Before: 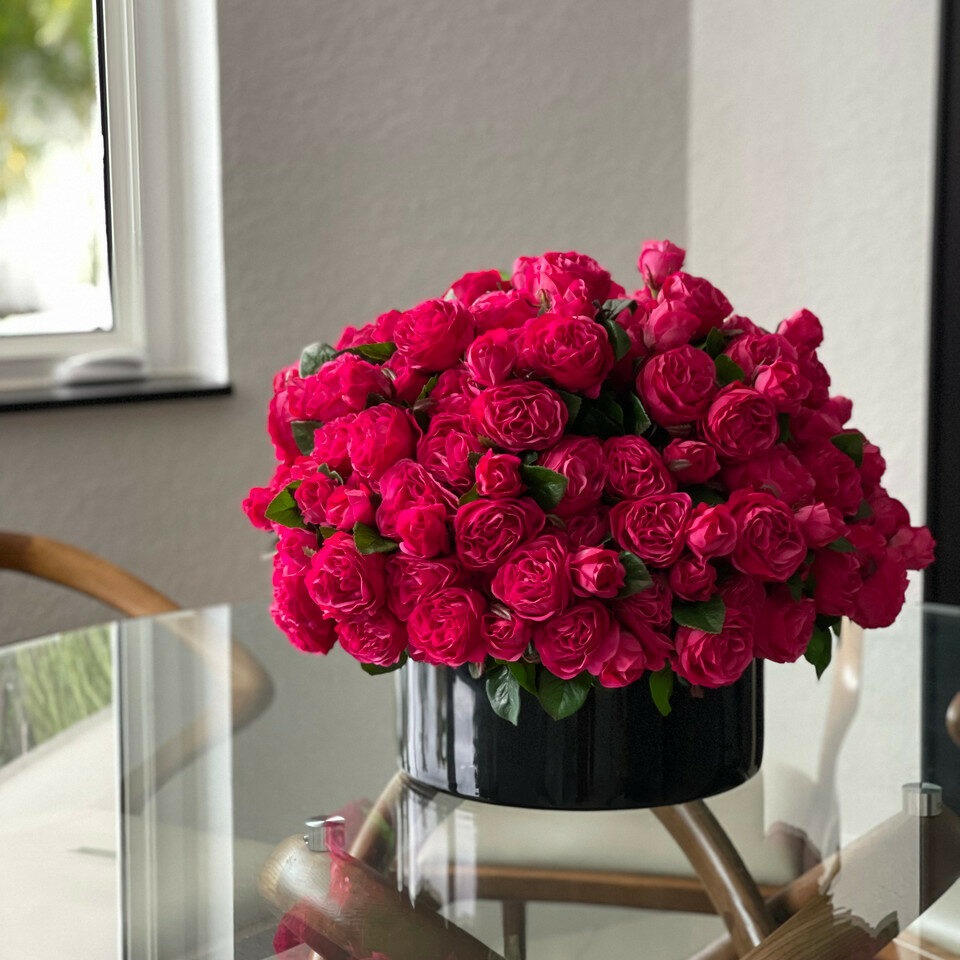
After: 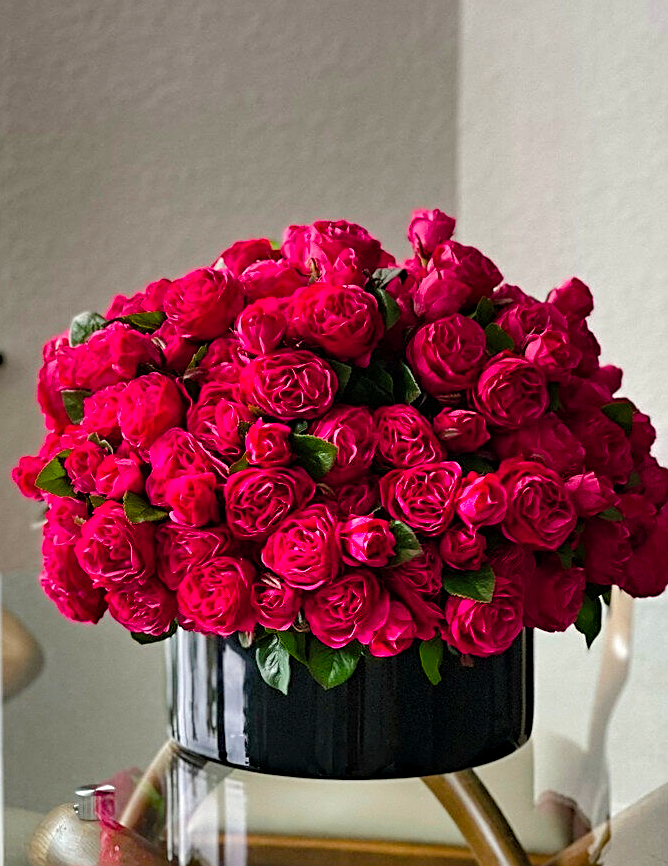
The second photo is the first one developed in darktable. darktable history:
color correction: highlights a* 0.076, highlights b* -0.535
sharpen: amount 0.496
crop and rotate: left 24.039%, top 3.288%, right 6.342%, bottom 6.497%
shadows and highlights: radius 111.52, shadows 51.2, white point adjustment 9.05, highlights -4.72, soften with gaussian
tone equalizer: edges refinement/feathering 500, mask exposure compensation -1.57 EV, preserve details no
exposure: exposure -0.339 EV, compensate highlight preservation false
color balance rgb: perceptual saturation grading › global saturation 20%, perceptual saturation grading › highlights -25.558%, perceptual saturation grading › shadows 50.166%, global vibrance 10.965%
haze removal: strength 0.29, distance 0.251, compatibility mode true, adaptive false
